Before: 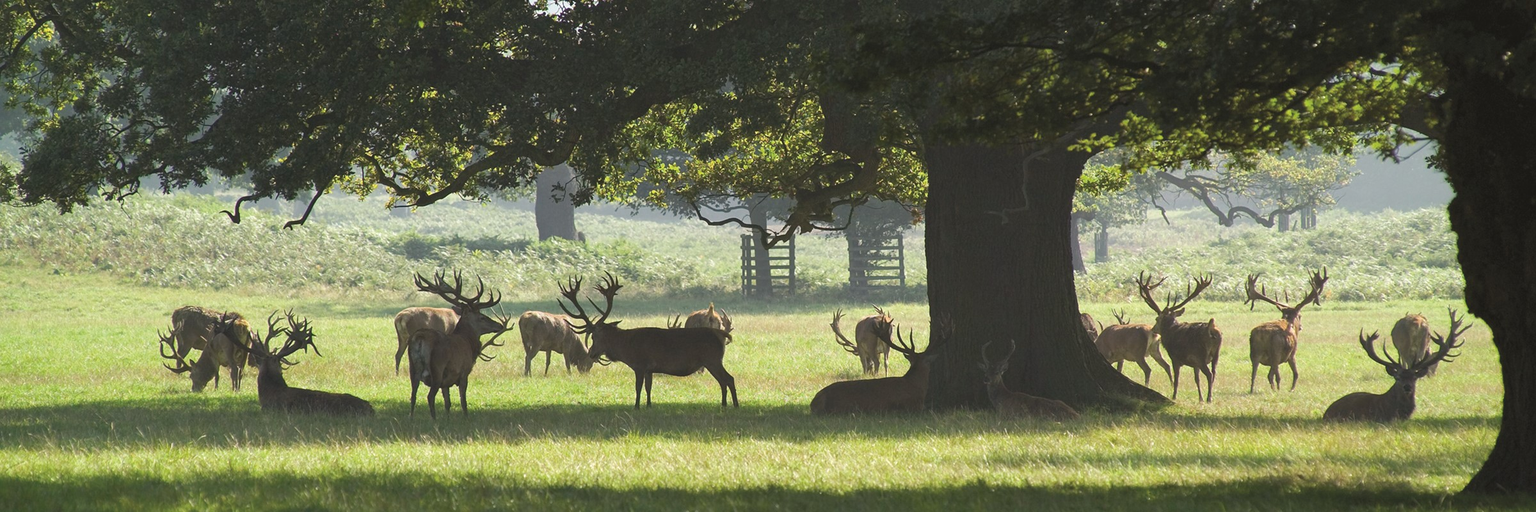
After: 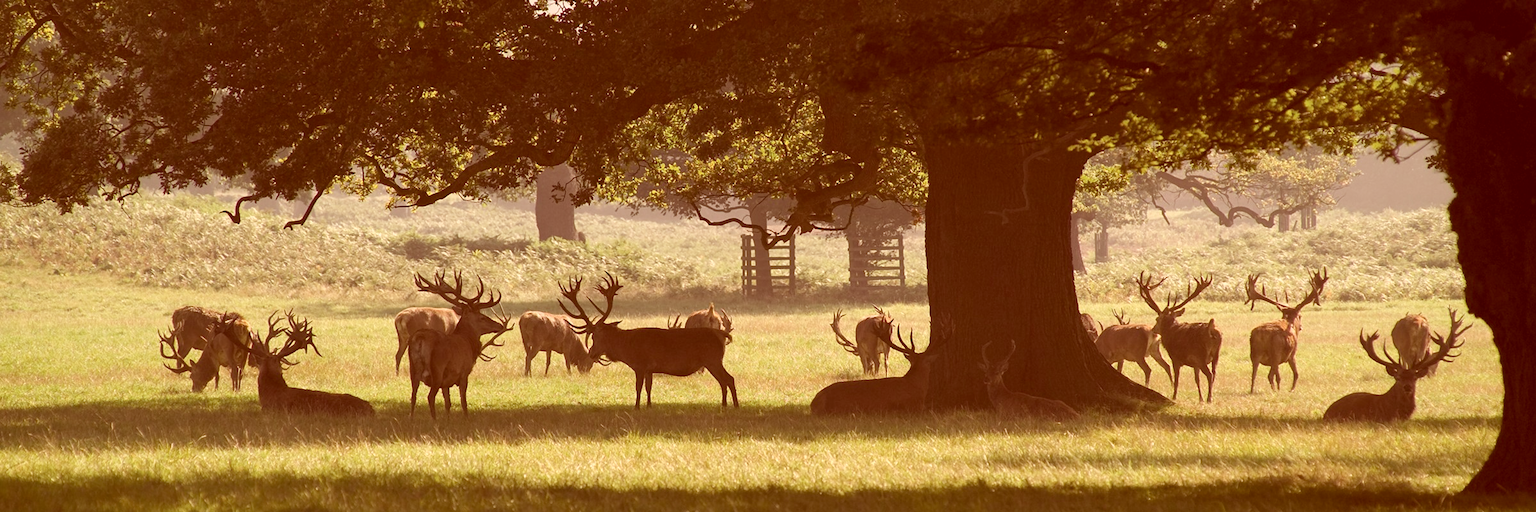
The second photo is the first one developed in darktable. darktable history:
white balance: red 1.029, blue 0.92
color correction: highlights a* 9.03, highlights b* 8.71, shadows a* 40, shadows b* 40, saturation 0.8
